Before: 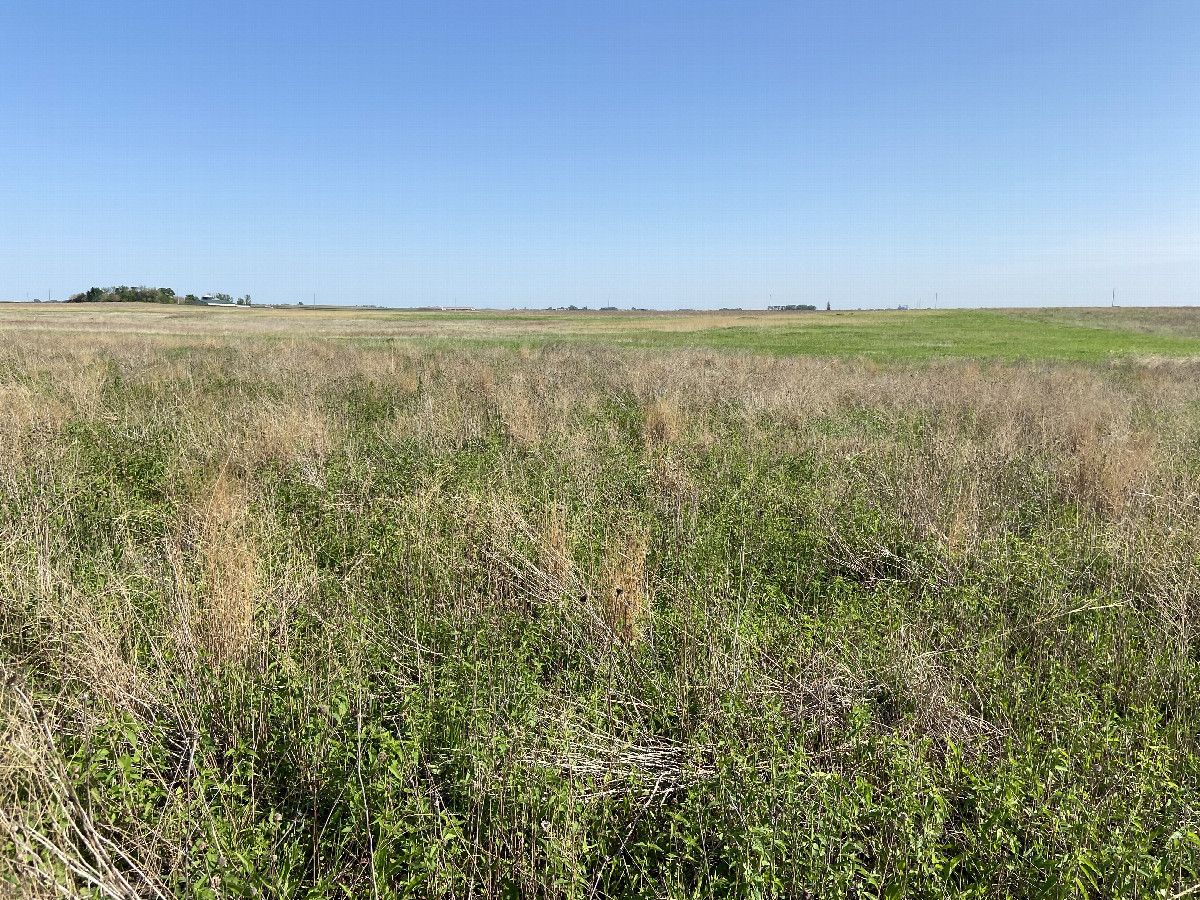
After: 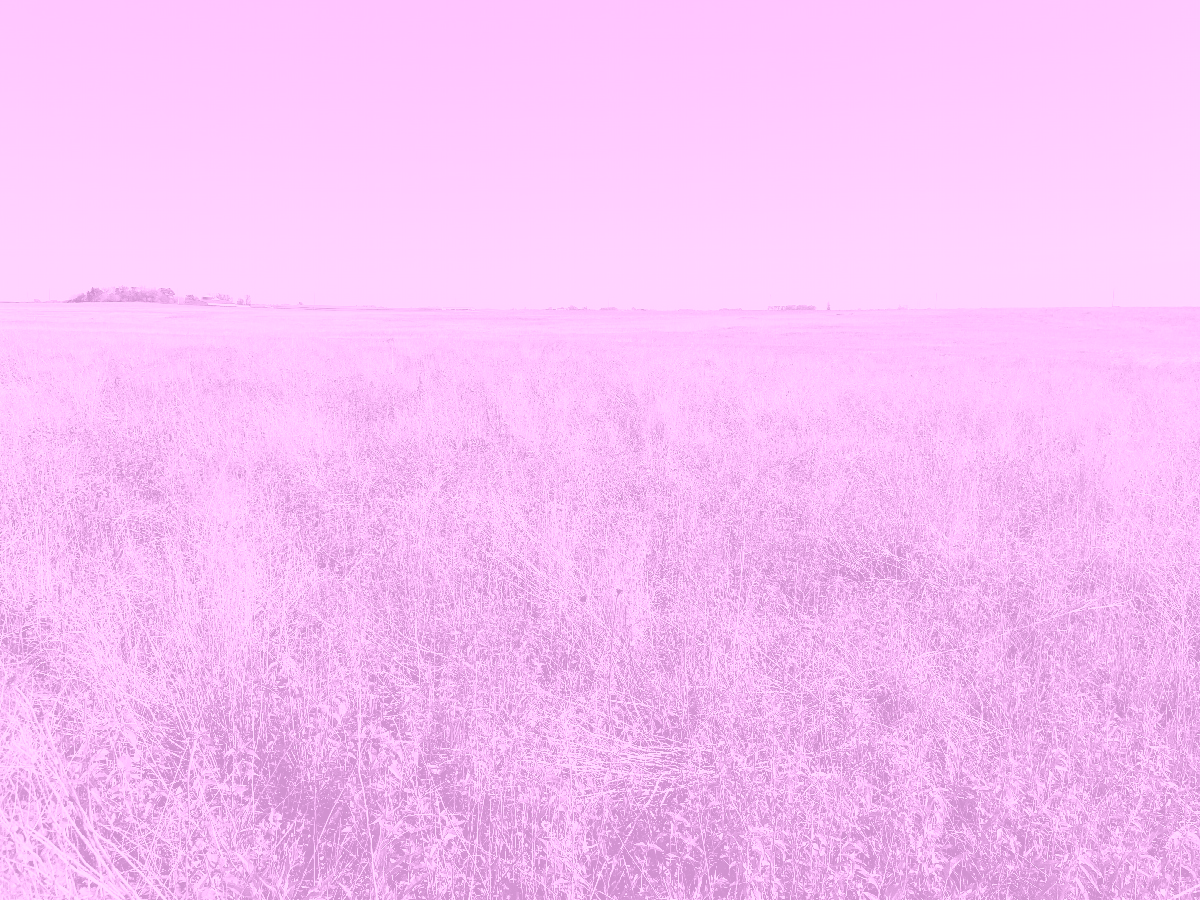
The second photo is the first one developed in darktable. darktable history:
colorize: hue 331.2°, saturation 75%, source mix 30.28%, lightness 70.52%, version 1
filmic rgb: black relative exposure -7.92 EV, white relative exposure 4.13 EV, threshold 3 EV, hardness 4.02, latitude 51.22%, contrast 1.013, shadows ↔ highlights balance 5.35%, color science v5 (2021), contrast in shadows safe, contrast in highlights safe, enable highlight reconstruction true
